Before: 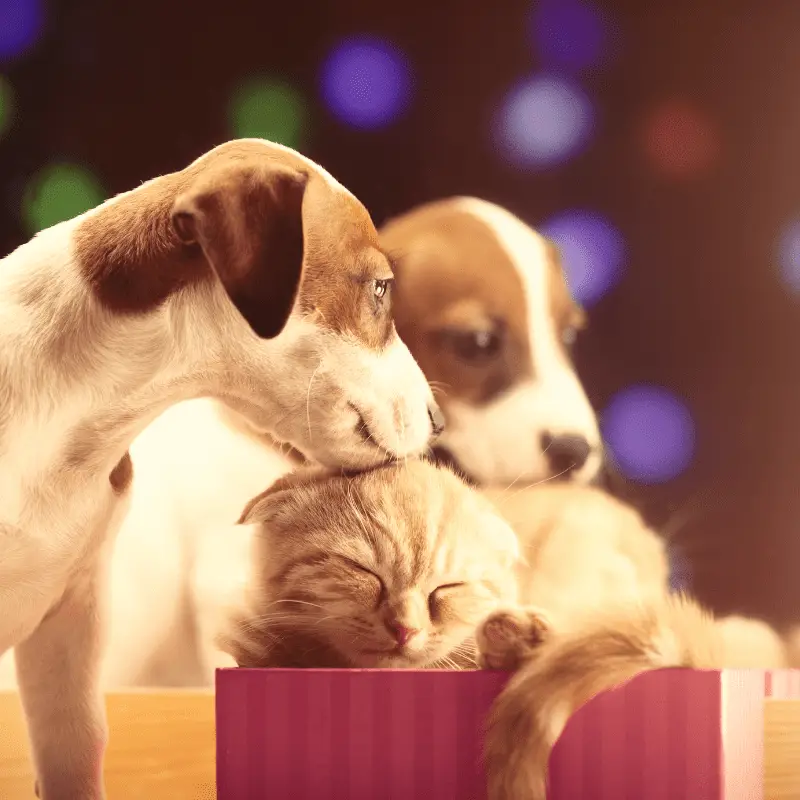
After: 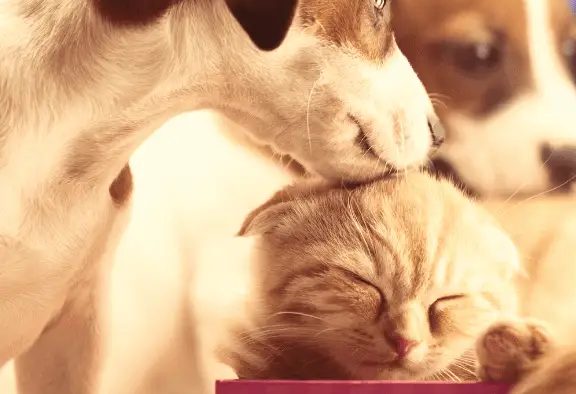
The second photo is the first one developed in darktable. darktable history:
crop: top 36.034%, right 27.928%, bottom 14.645%
